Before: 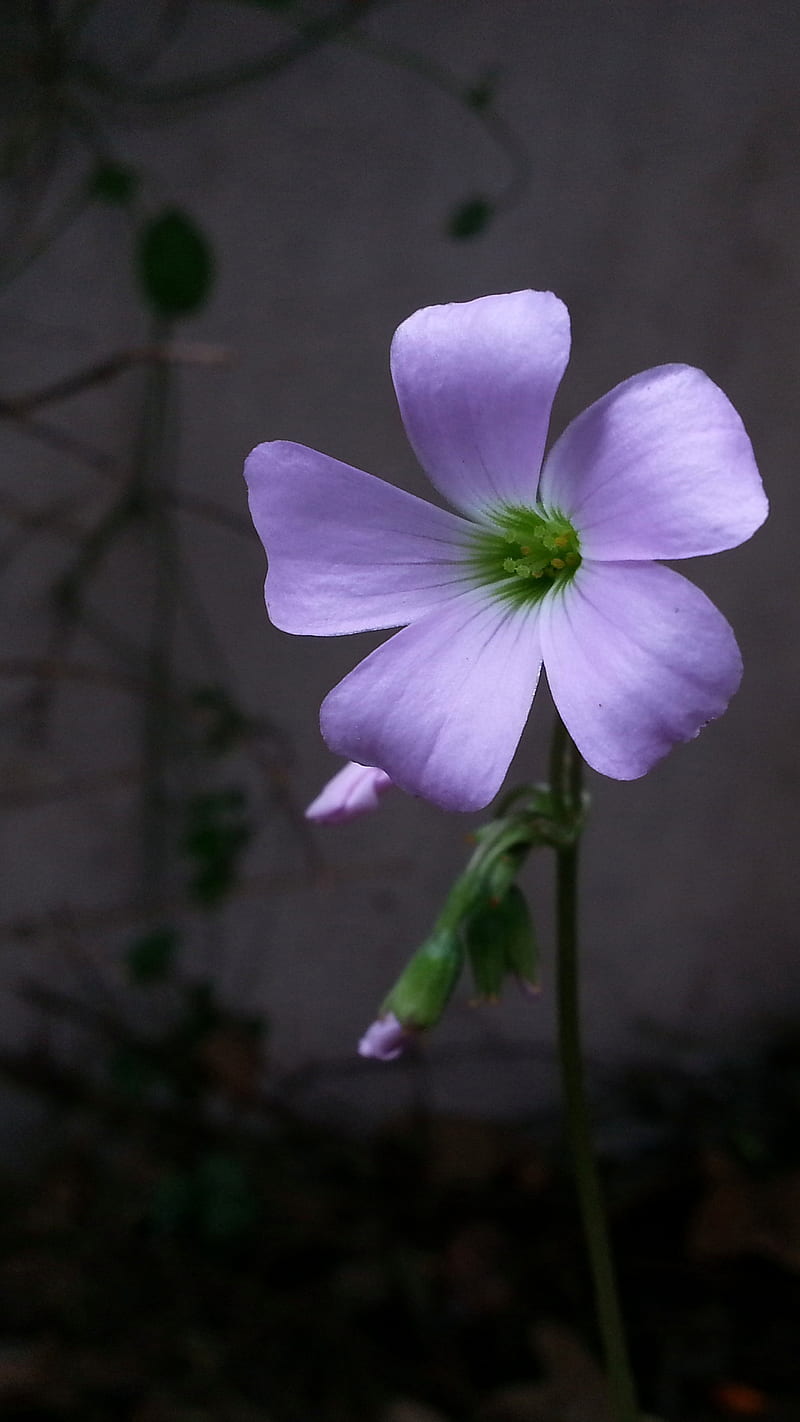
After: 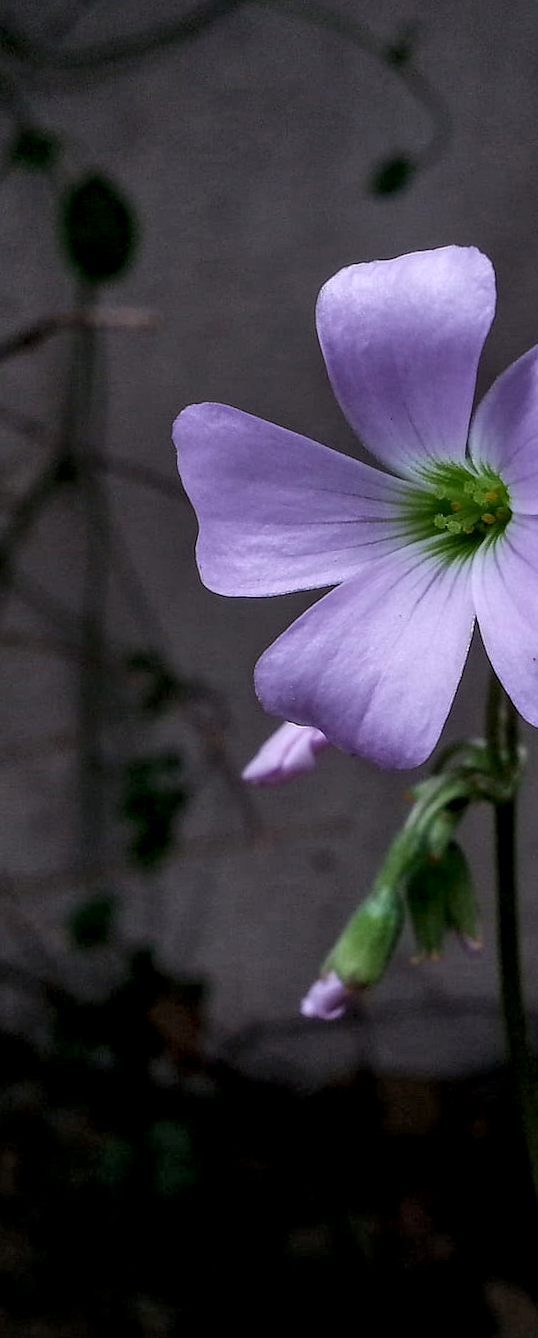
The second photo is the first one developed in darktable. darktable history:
levels: levels [0.016, 0.5, 0.996]
tone equalizer: -8 EV 0.25 EV, -7 EV 0.417 EV, -6 EV 0.417 EV, -5 EV 0.25 EV, -3 EV -0.25 EV, -2 EV -0.417 EV, -1 EV -0.417 EV, +0 EV -0.25 EV, edges refinement/feathering 500, mask exposure compensation -1.57 EV, preserve details guided filter
crop and rotate: left 8.786%, right 24.548%
local contrast: detail 160%
rotate and perspective: rotation -1.42°, crop left 0.016, crop right 0.984, crop top 0.035, crop bottom 0.965
